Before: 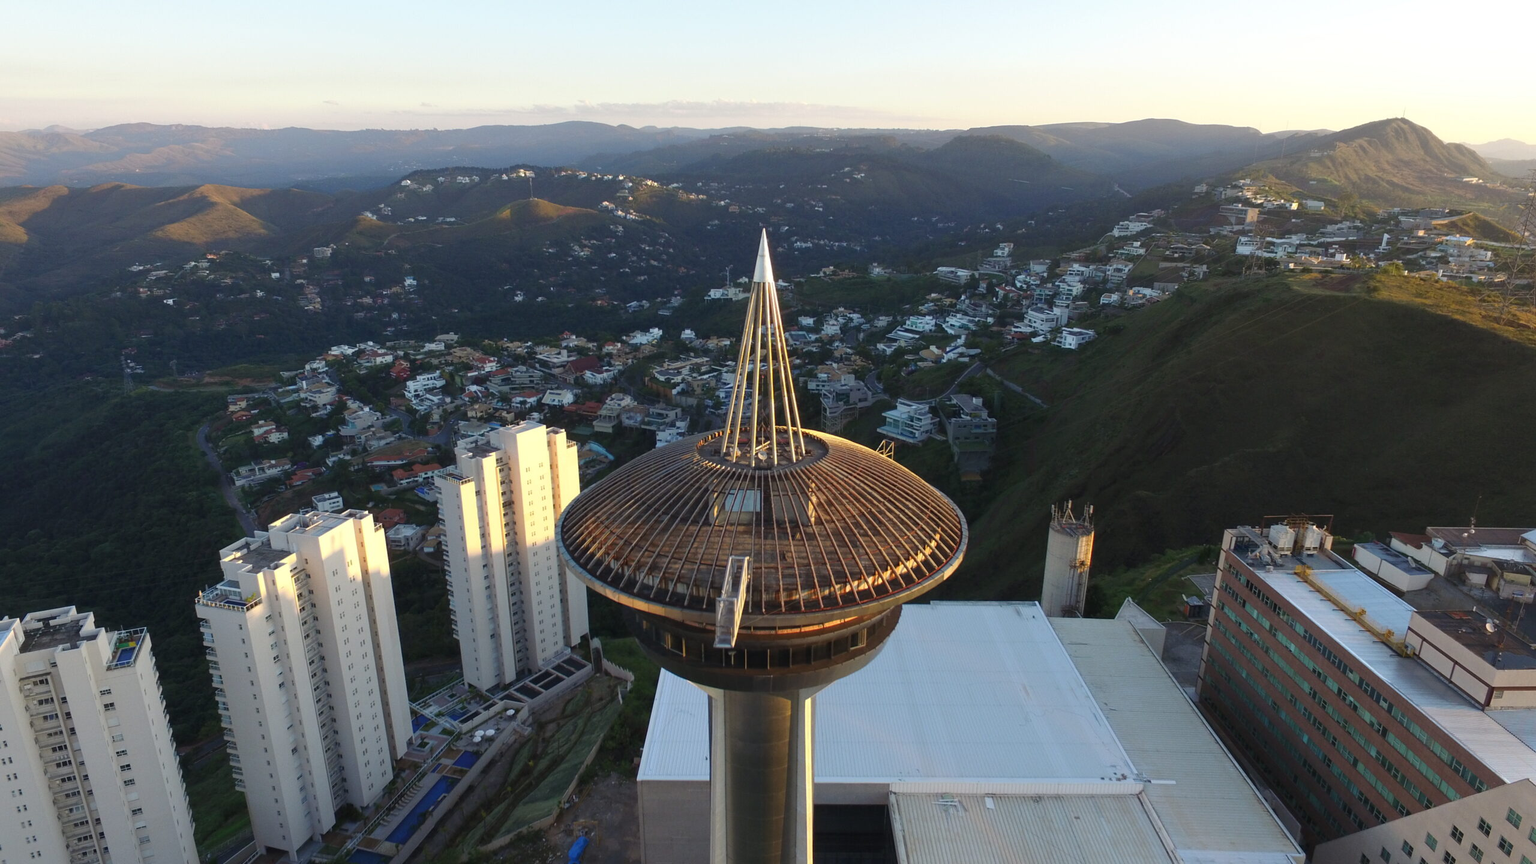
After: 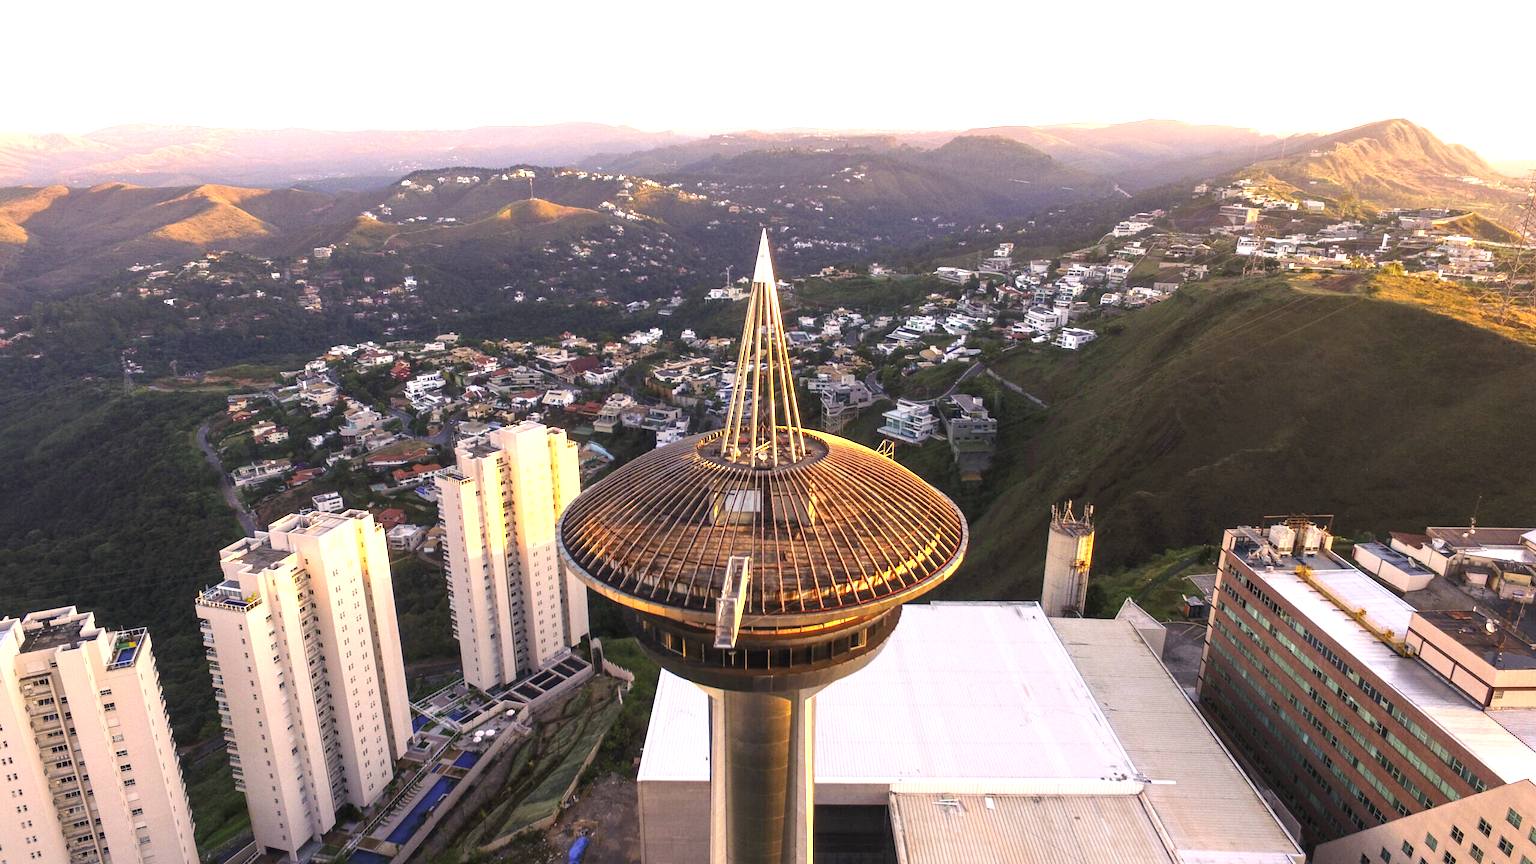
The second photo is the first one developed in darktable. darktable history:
color correction: highlights a* 17.69, highlights b* 19.17
tone equalizer: on, module defaults
levels: levels [0.012, 0.367, 0.697]
exposure: exposure 0.126 EV, compensate highlight preservation false
local contrast: on, module defaults
